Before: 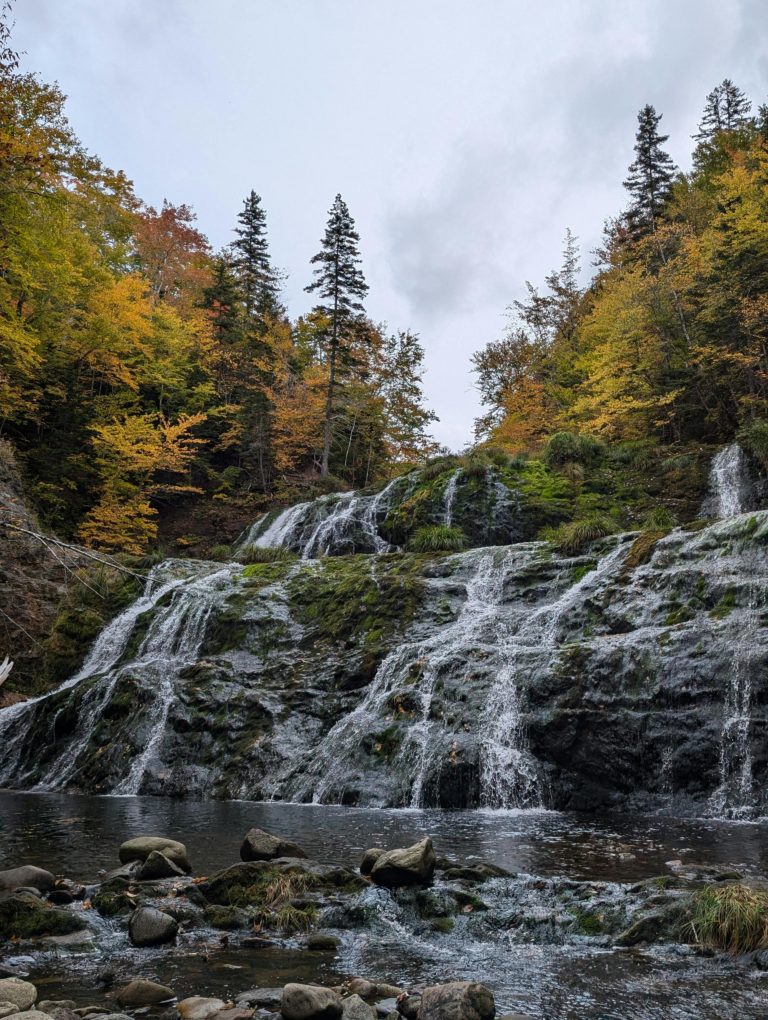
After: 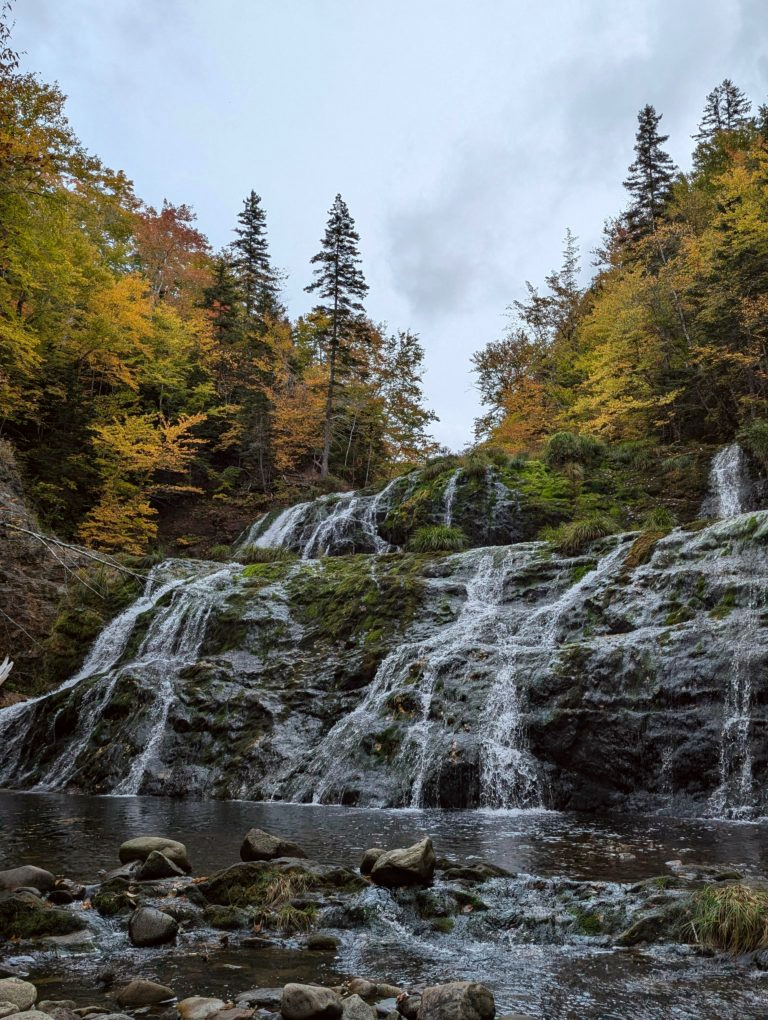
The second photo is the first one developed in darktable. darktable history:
color correction: highlights a* -3, highlights b* -2.81, shadows a* 2.04, shadows b* 2.65
